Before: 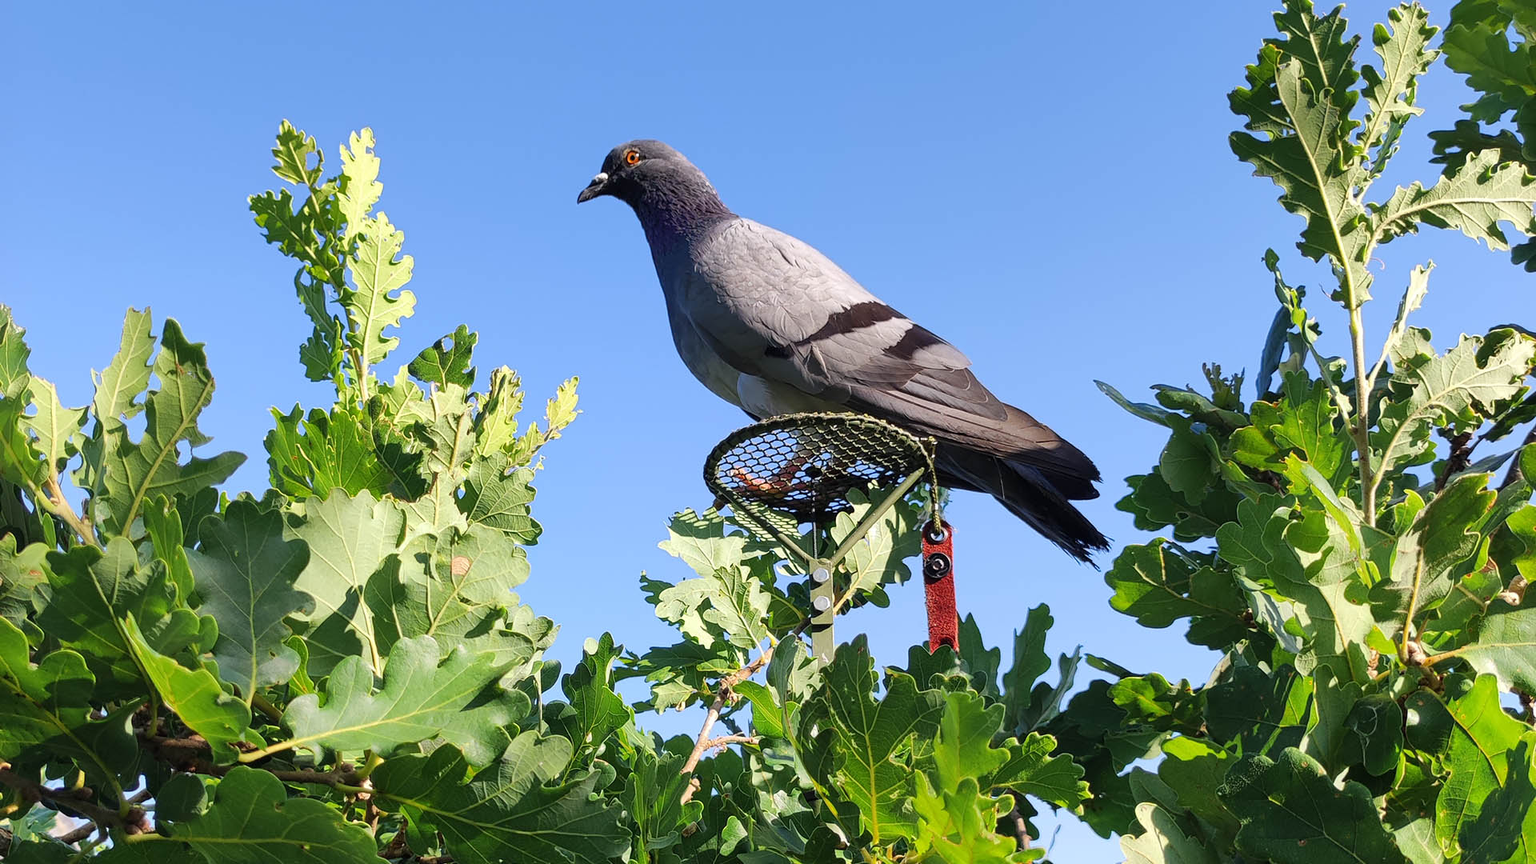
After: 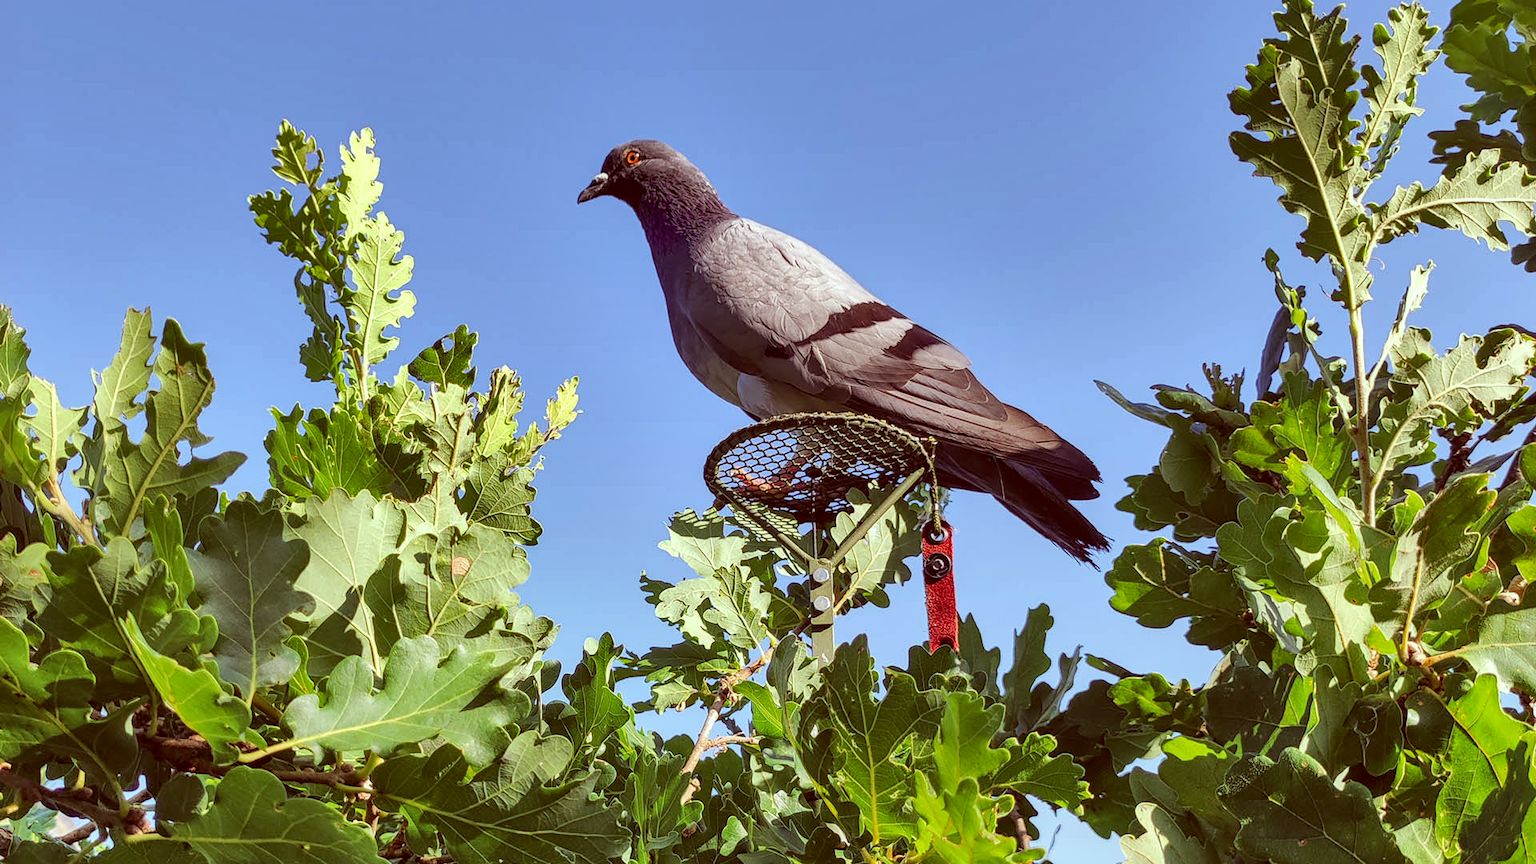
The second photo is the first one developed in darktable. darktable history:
shadows and highlights: shadows 60, highlights -60.23, soften with gaussian
local contrast: on, module defaults
color correction: highlights a* -7.23, highlights b* -0.161, shadows a* 20.08, shadows b* 11.73
exposure: exposure 0 EV, compensate highlight preservation false
